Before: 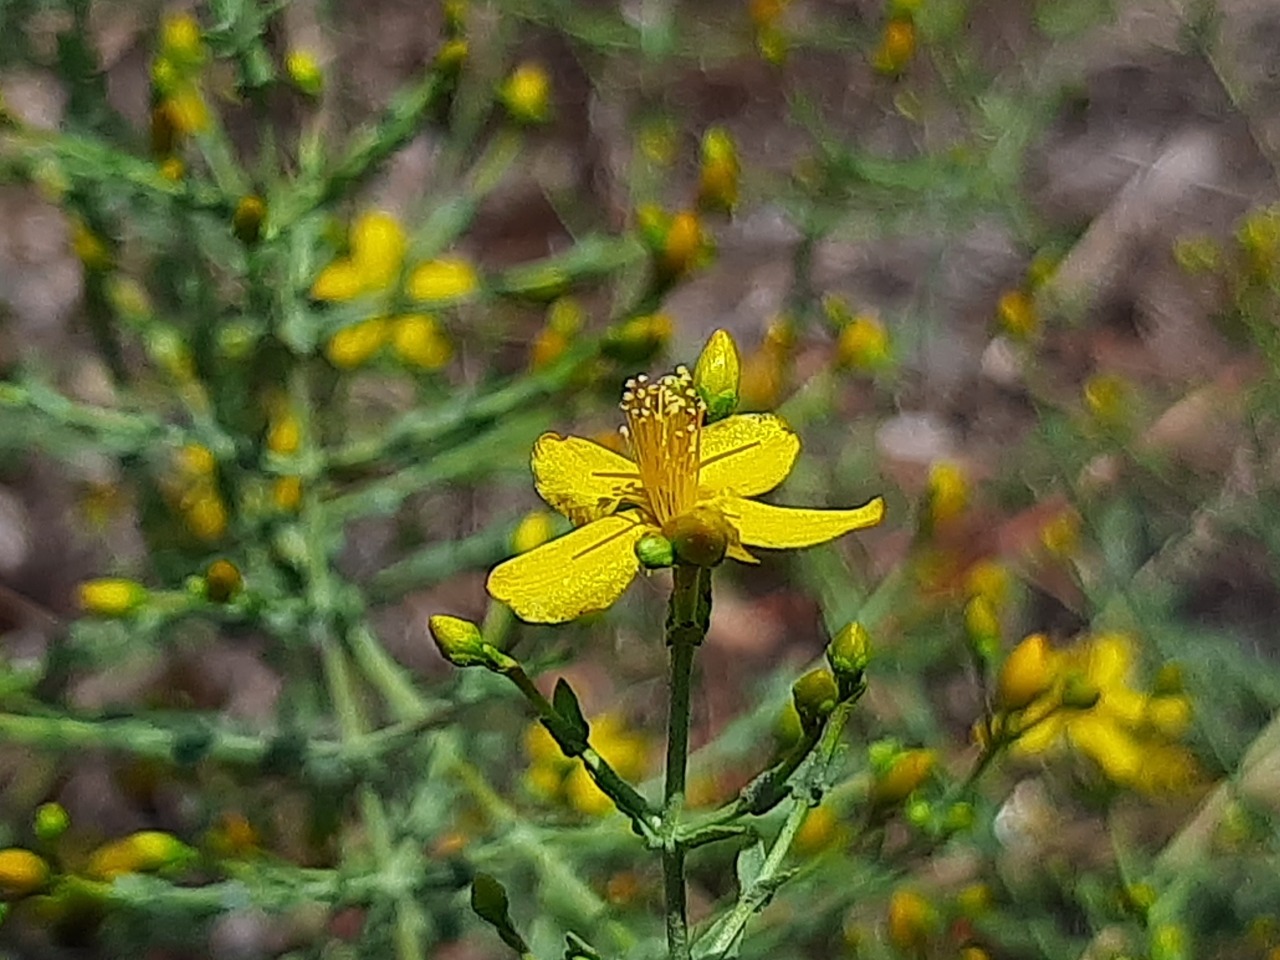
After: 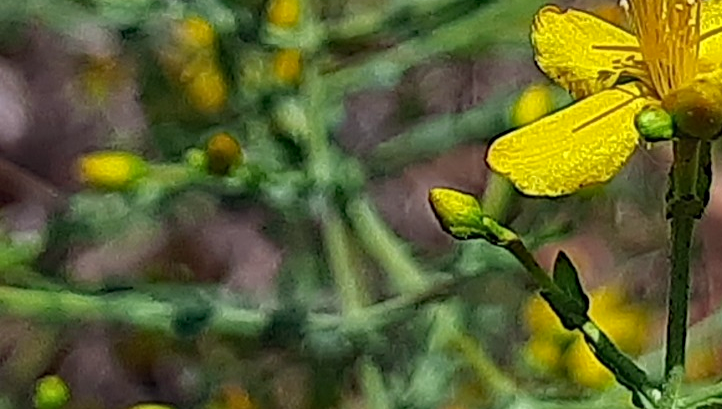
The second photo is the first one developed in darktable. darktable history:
haze removal: compatibility mode true, adaptive false
crop: top 44.483%, right 43.593%, bottom 12.892%
shadows and highlights: shadows 37.27, highlights -28.18, soften with gaussian
